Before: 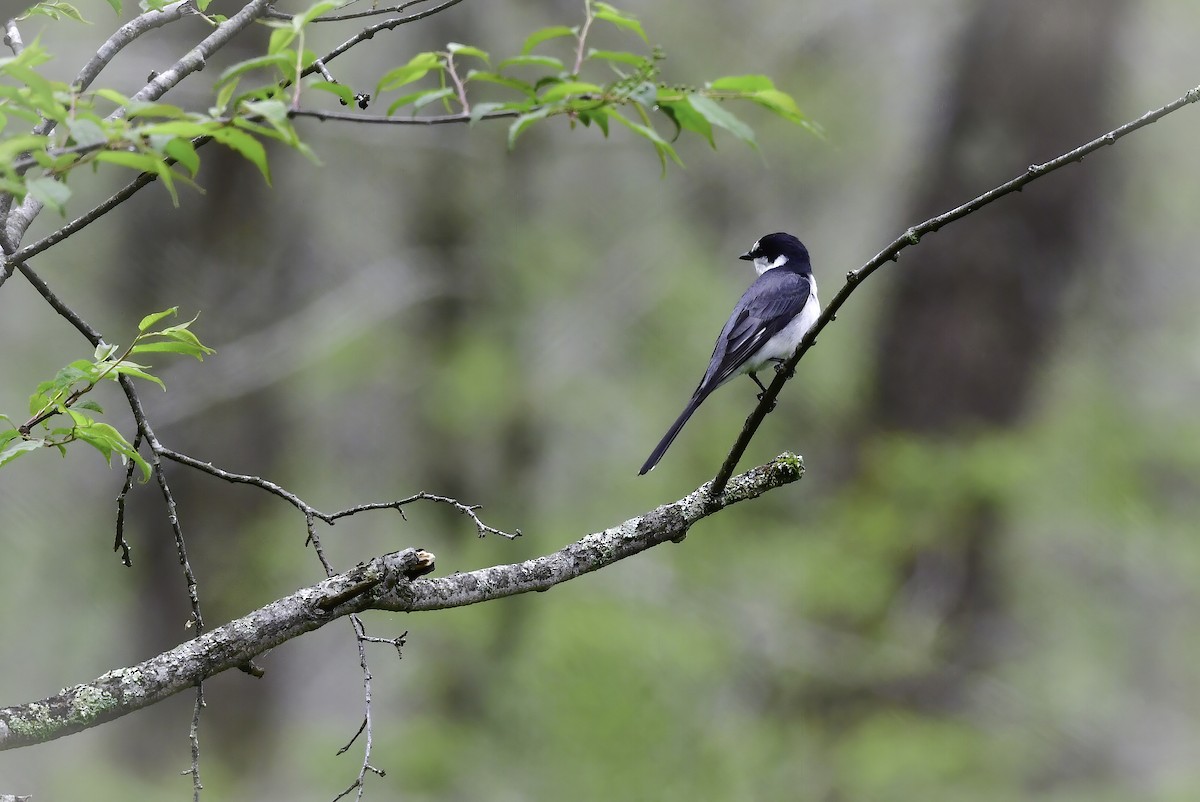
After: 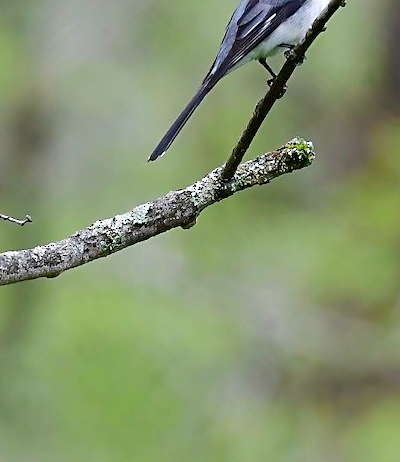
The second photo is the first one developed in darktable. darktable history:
crop: left 40.878%, top 39.25%, right 25.708%, bottom 3.077%
sharpen: on, module defaults
